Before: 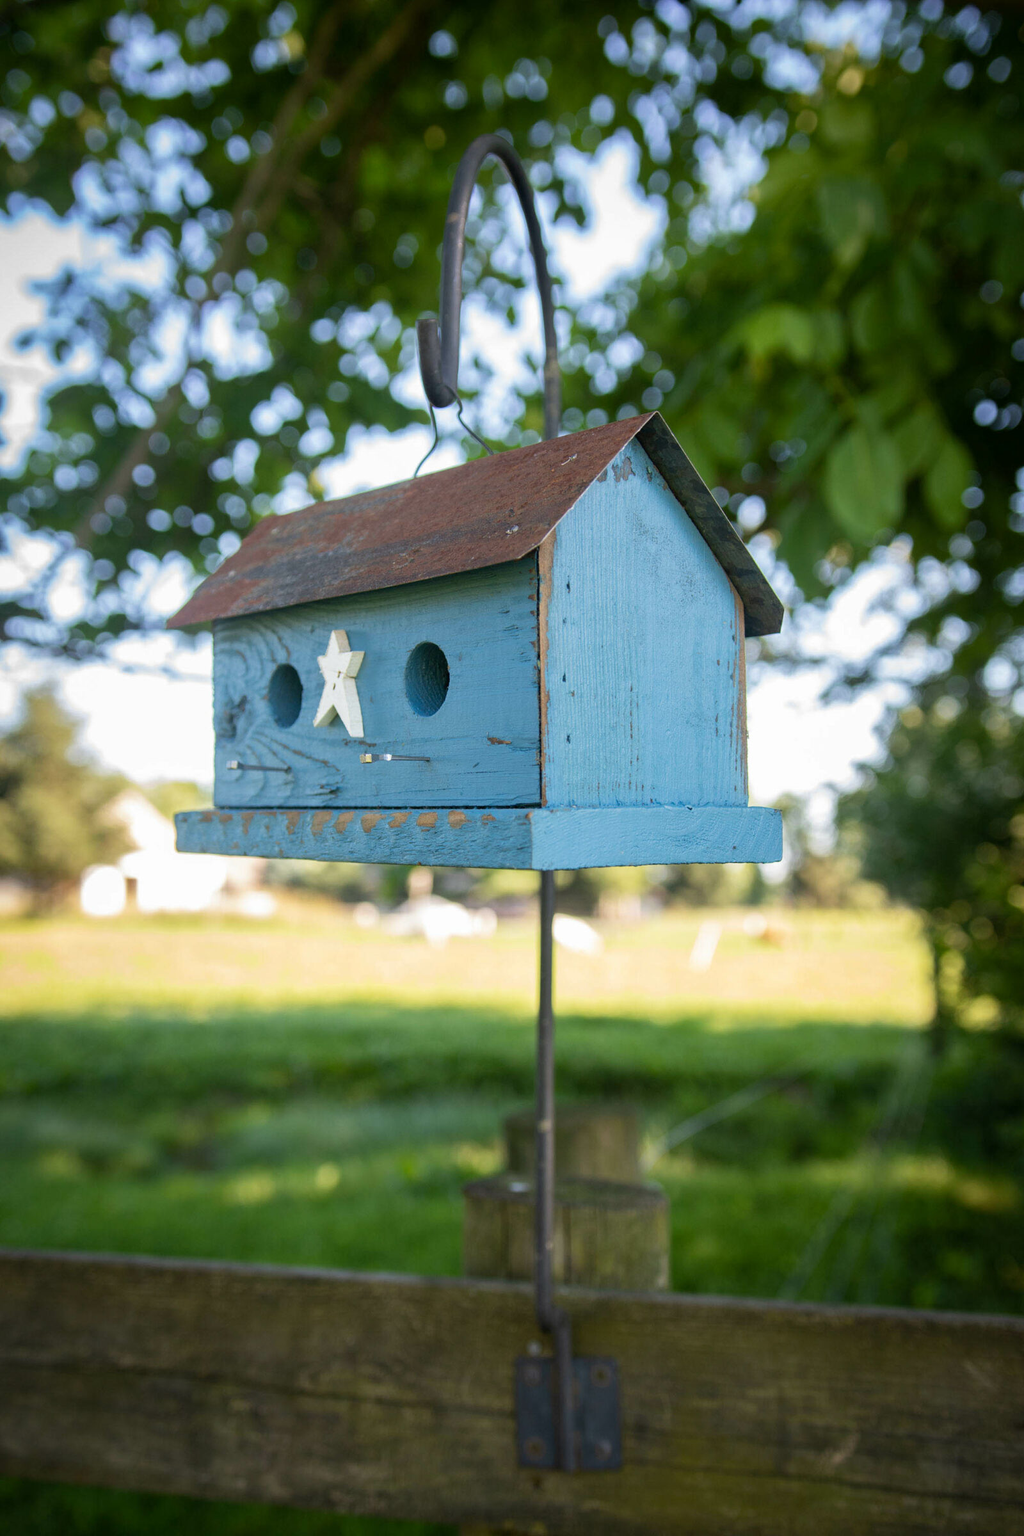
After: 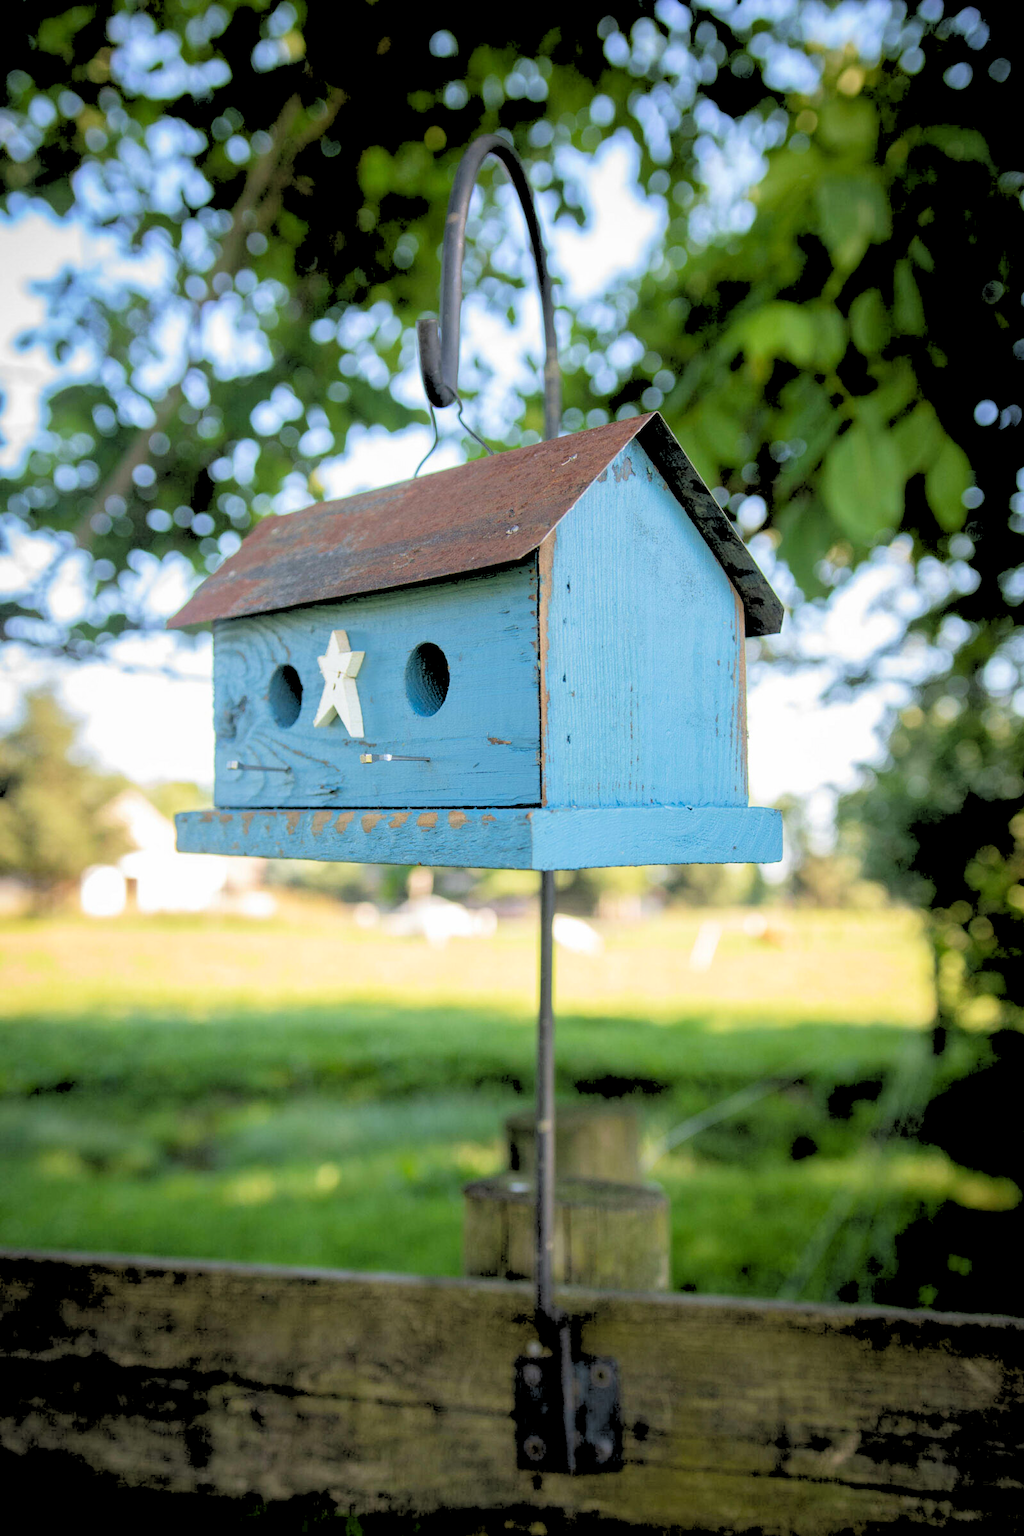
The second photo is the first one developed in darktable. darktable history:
rgb levels: levels [[0.027, 0.429, 0.996], [0, 0.5, 1], [0, 0.5, 1]]
color zones: curves: ch0 [(0, 0.5) (0.143, 0.5) (0.286, 0.5) (0.429, 0.5) (0.571, 0.5) (0.714, 0.476) (0.857, 0.5) (1, 0.5)]; ch2 [(0, 0.5) (0.143, 0.5) (0.286, 0.5) (0.429, 0.5) (0.571, 0.5) (0.714, 0.487) (0.857, 0.5) (1, 0.5)]
